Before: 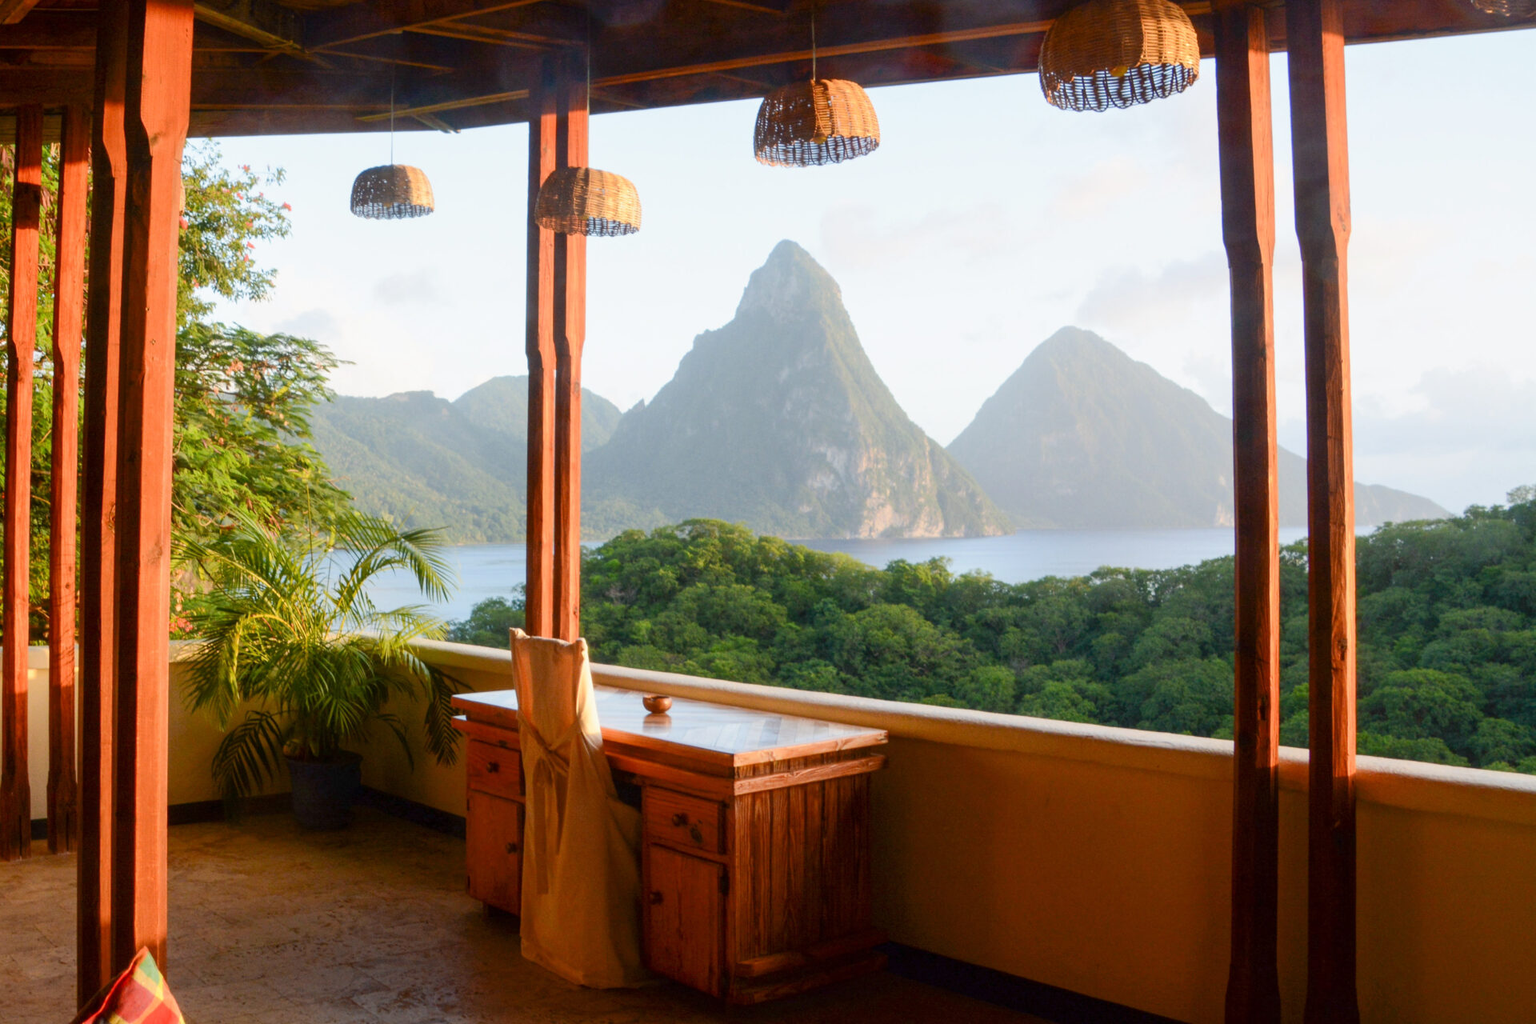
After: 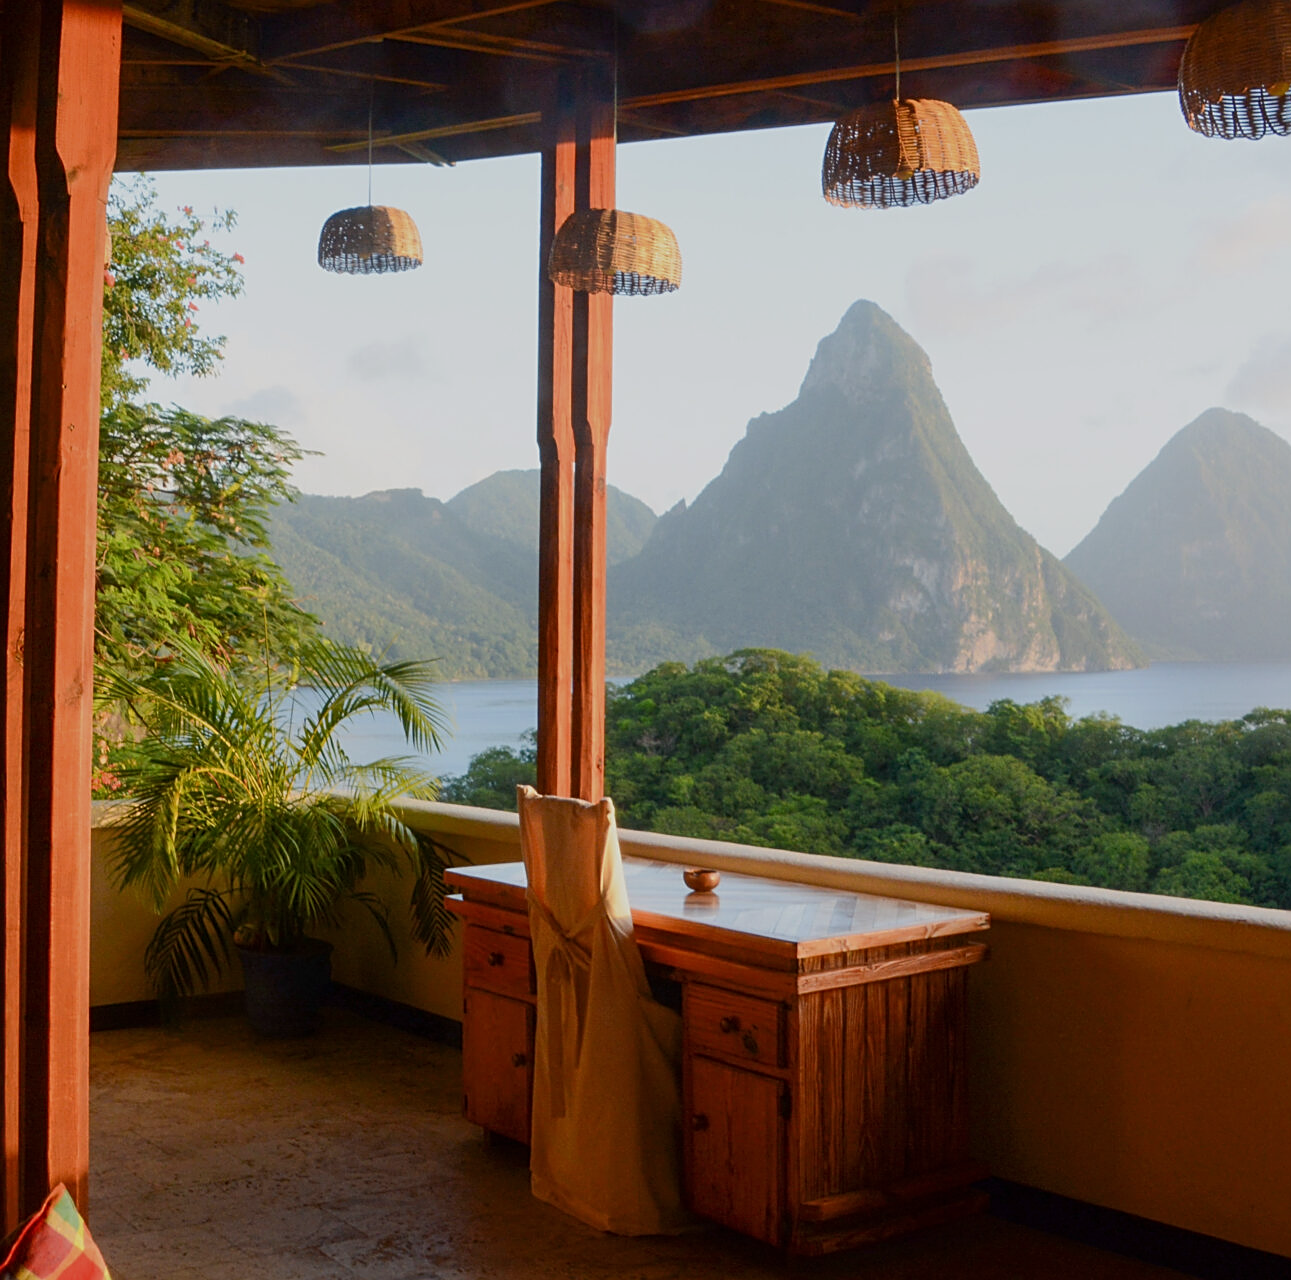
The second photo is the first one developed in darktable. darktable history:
exposure: exposure -0.04 EV, compensate exposure bias true, compensate highlight preservation false
sharpen: on, module defaults
crop and rotate: left 6.267%, right 26.475%
